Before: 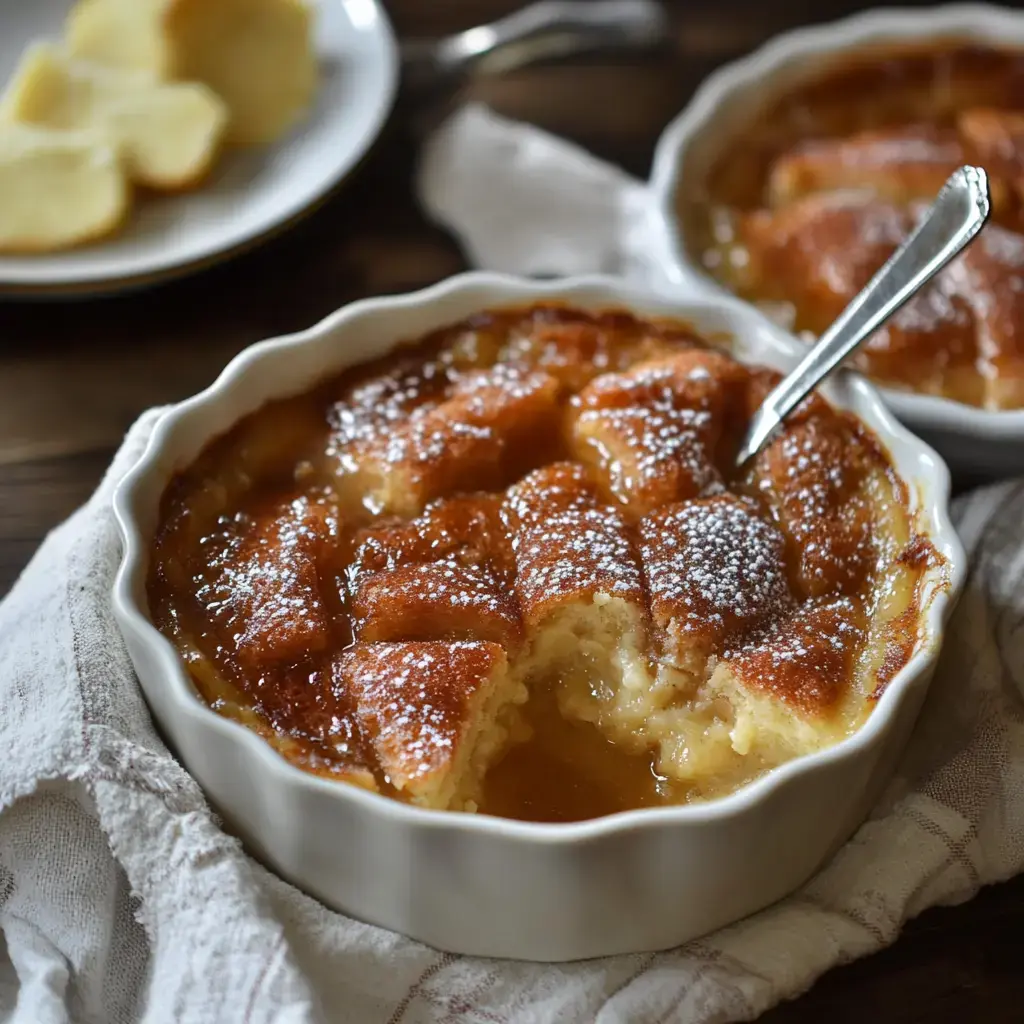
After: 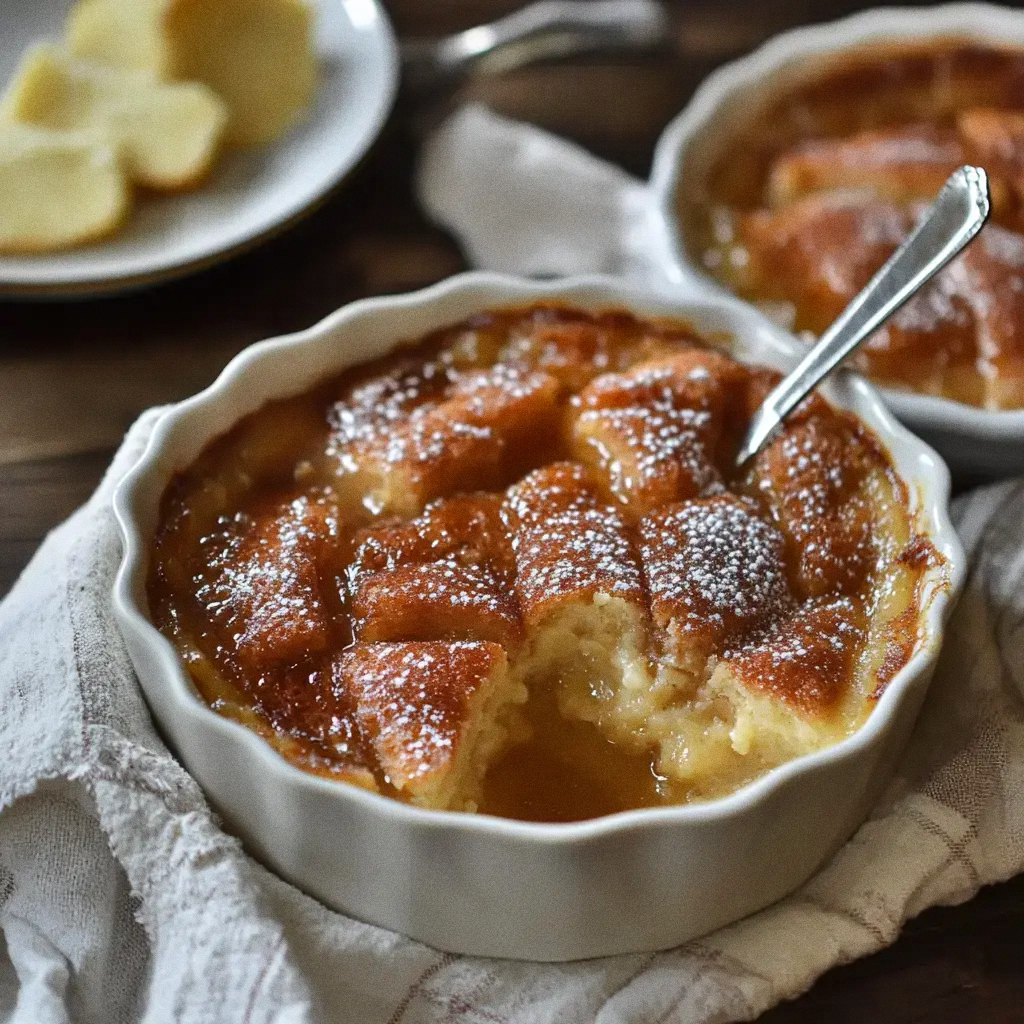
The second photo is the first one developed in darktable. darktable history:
shadows and highlights: shadows 60, highlights -60.23, soften with gaussian
grain: coarseness 0.09 ISO
